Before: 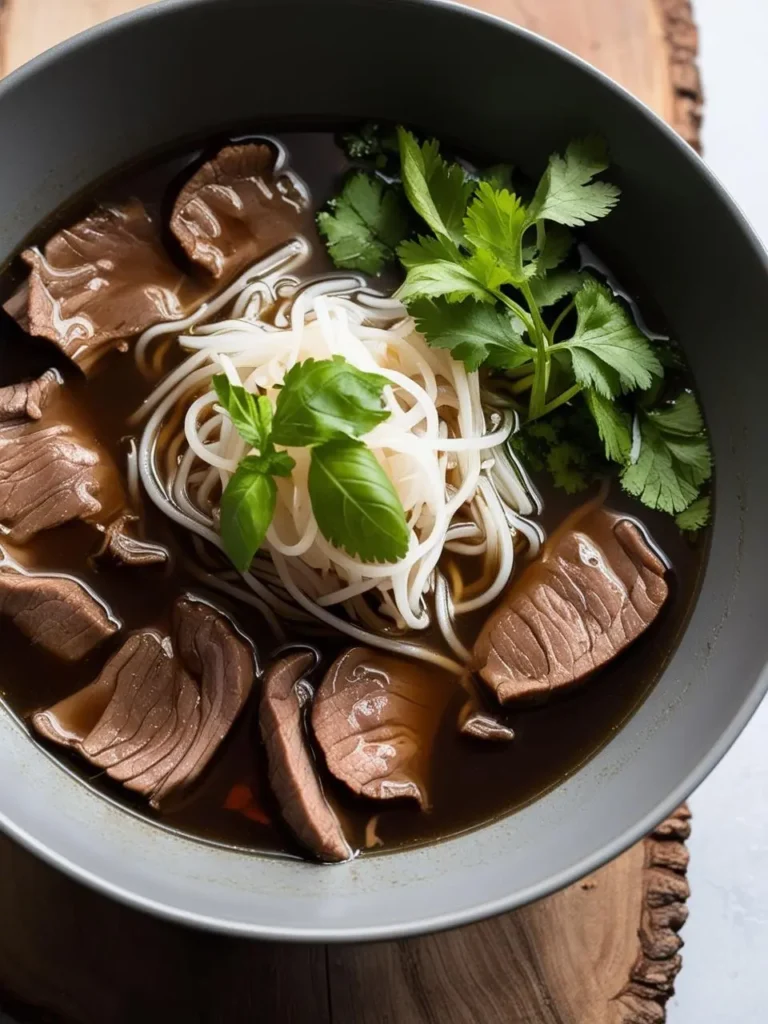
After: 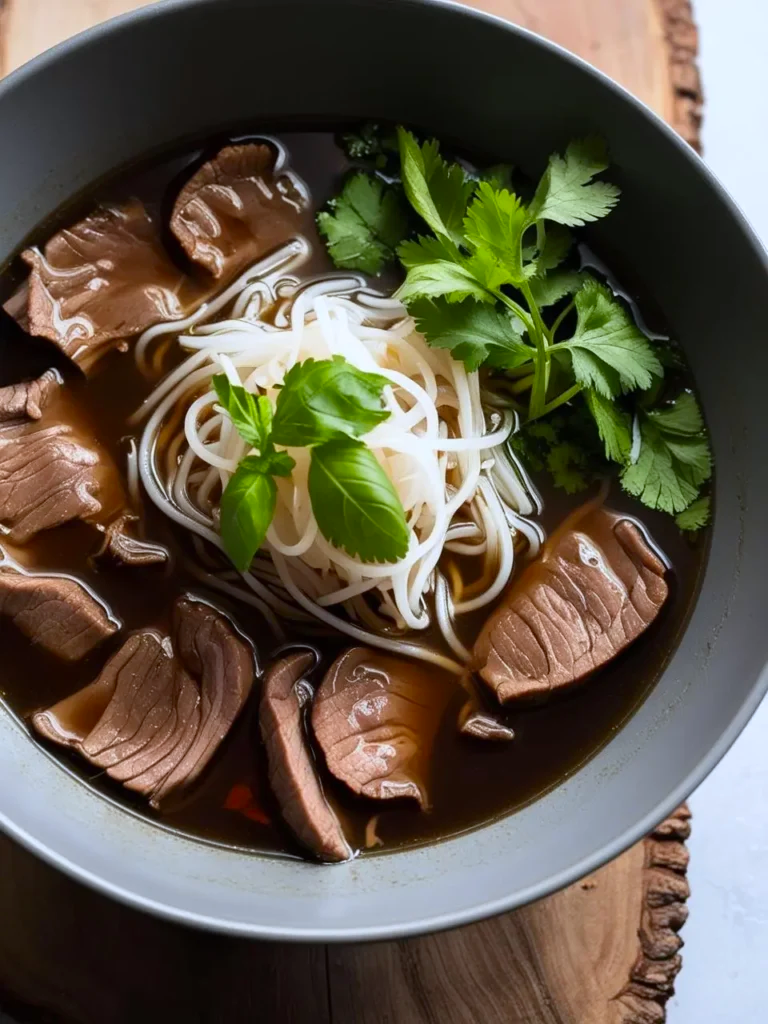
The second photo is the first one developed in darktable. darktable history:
contrast brightness saturation: saturation 0.18
white balance: red 0.967, blue 1.049
